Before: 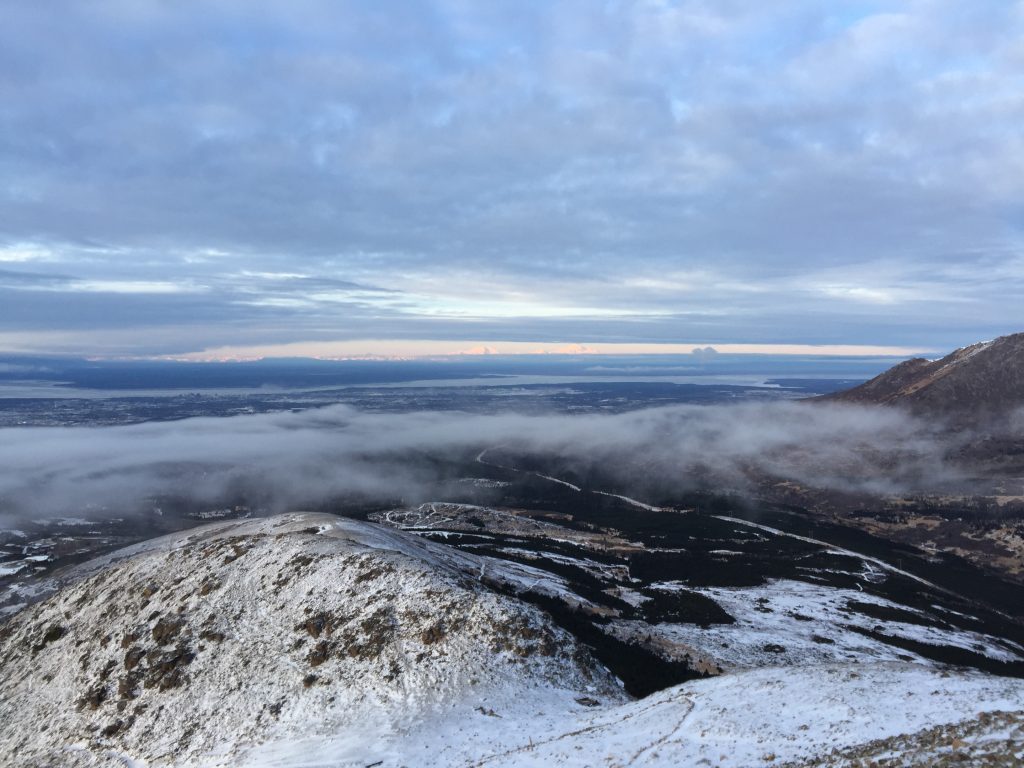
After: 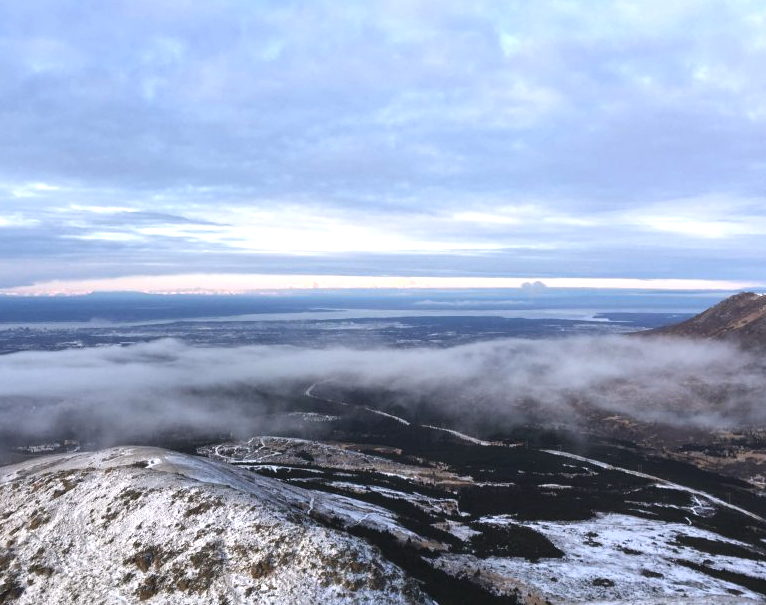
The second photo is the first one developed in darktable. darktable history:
exposure: black level correction -0.002, exposure 0.54 EV, compensate highlight preservation false
crop: left 16.768%, top 8.653%, right 8.362%, bottom 12.485%
color correction: highlights a* 3.12, highlights b* -1.55, shadows a* -0.101, shadows b* 2.52, saturation 0.98
